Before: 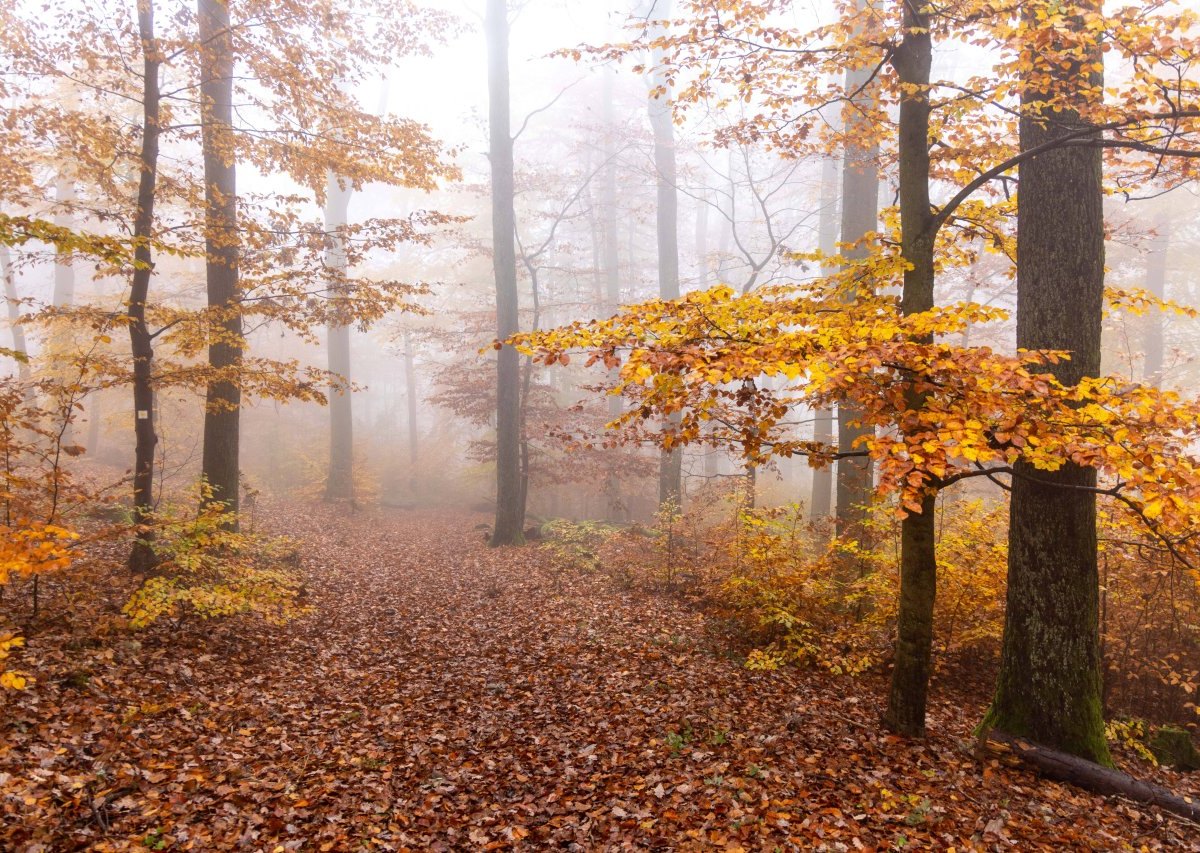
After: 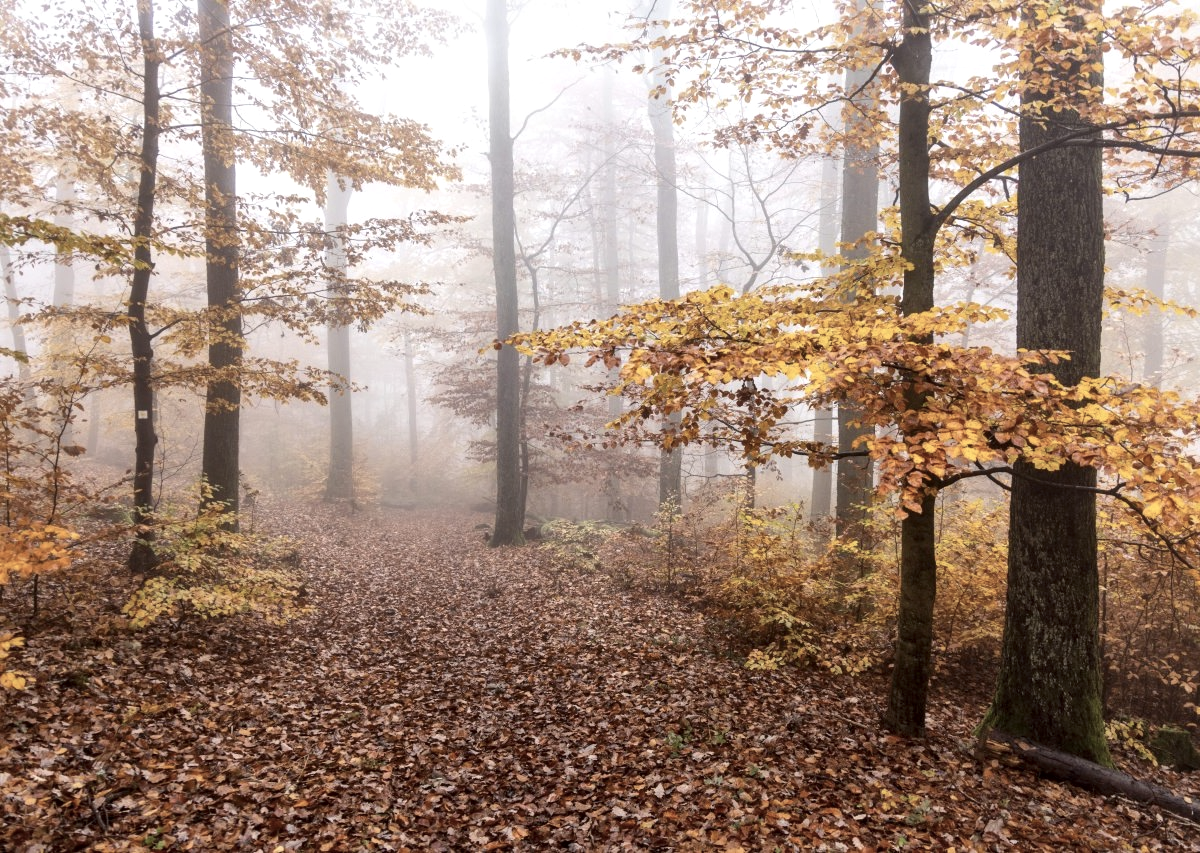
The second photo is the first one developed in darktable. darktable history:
local contrast: mode bilateral grid, contrast 20, coarseness 50, detail 132%, midtone range 0.2
contrast brightness saturation: contrast 0.1, saturation -0.36
